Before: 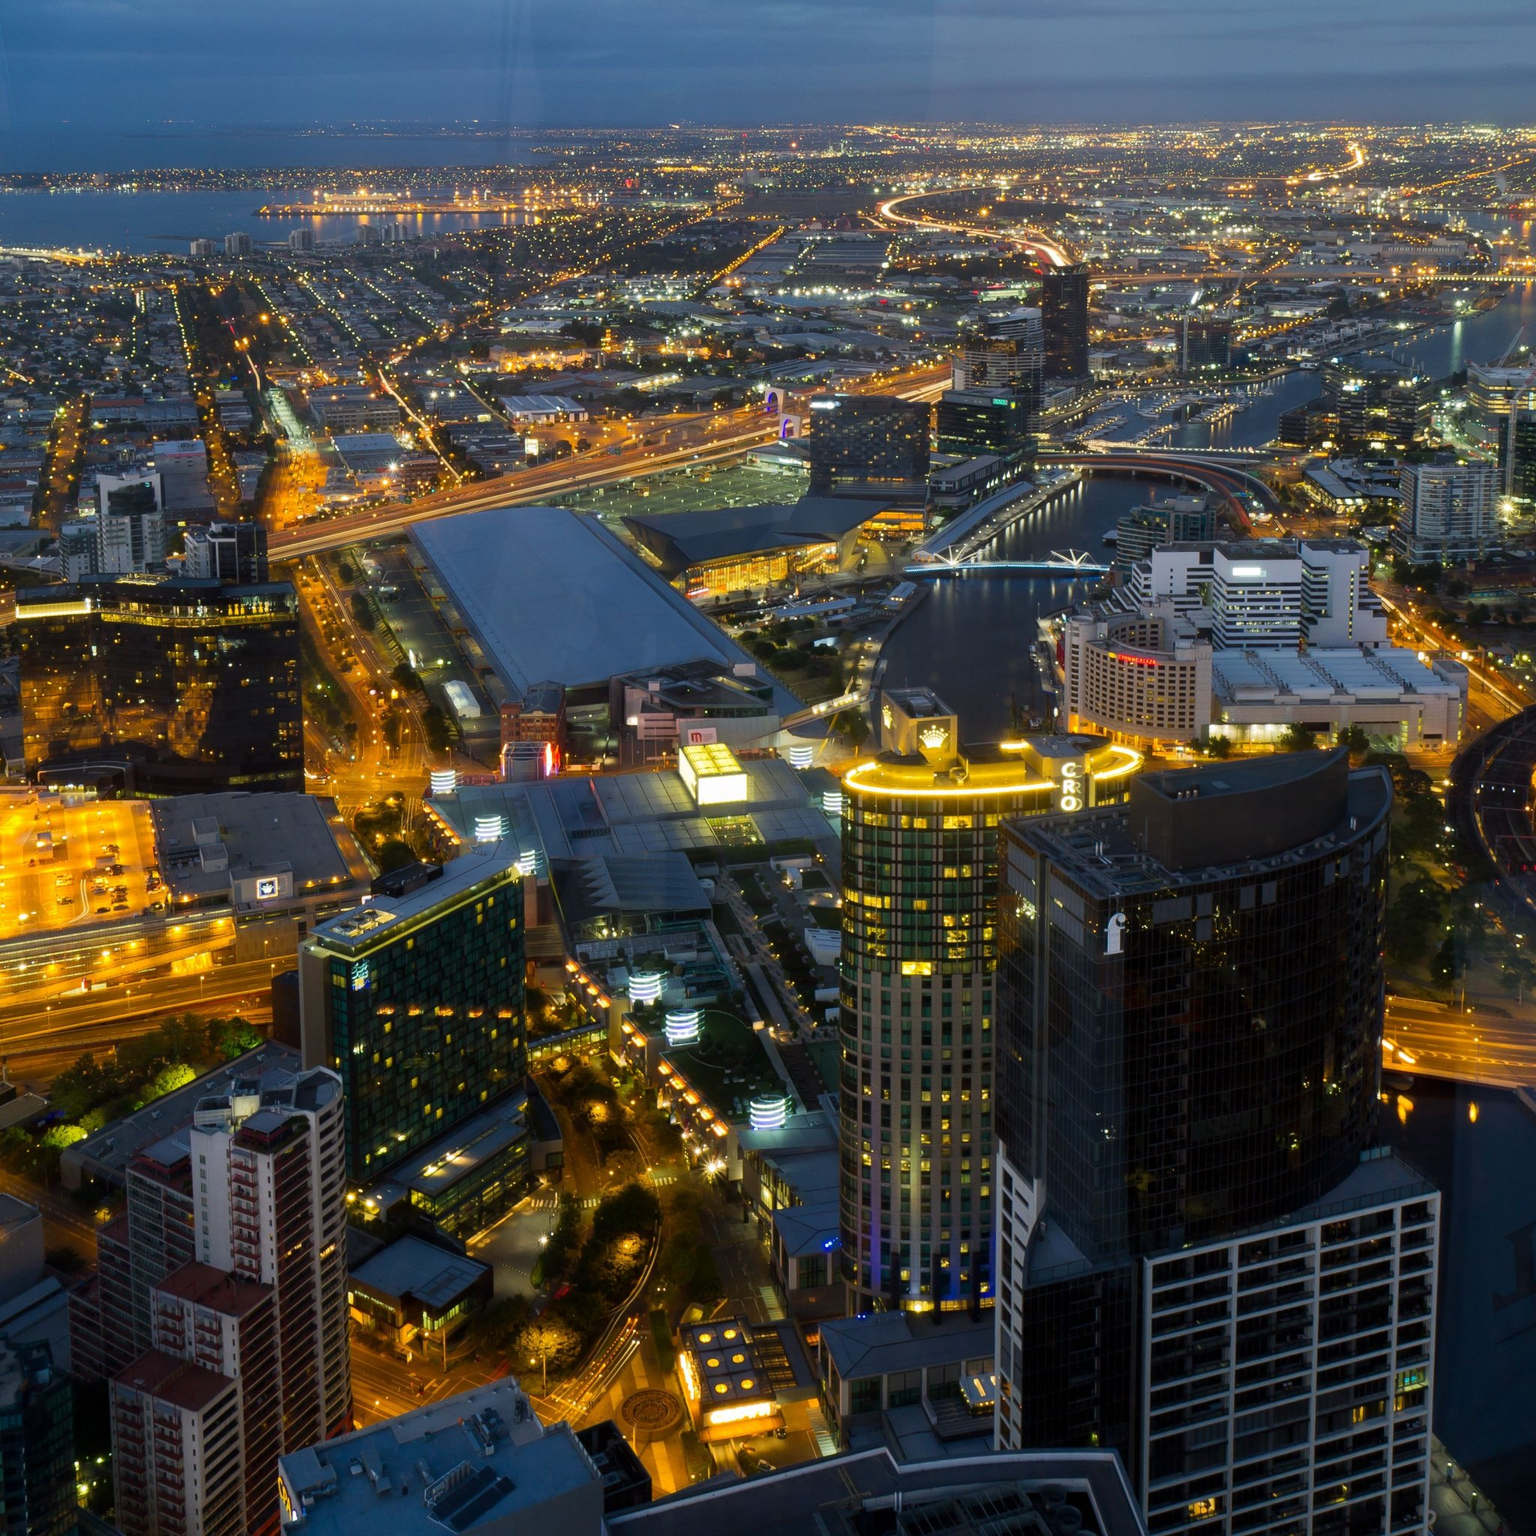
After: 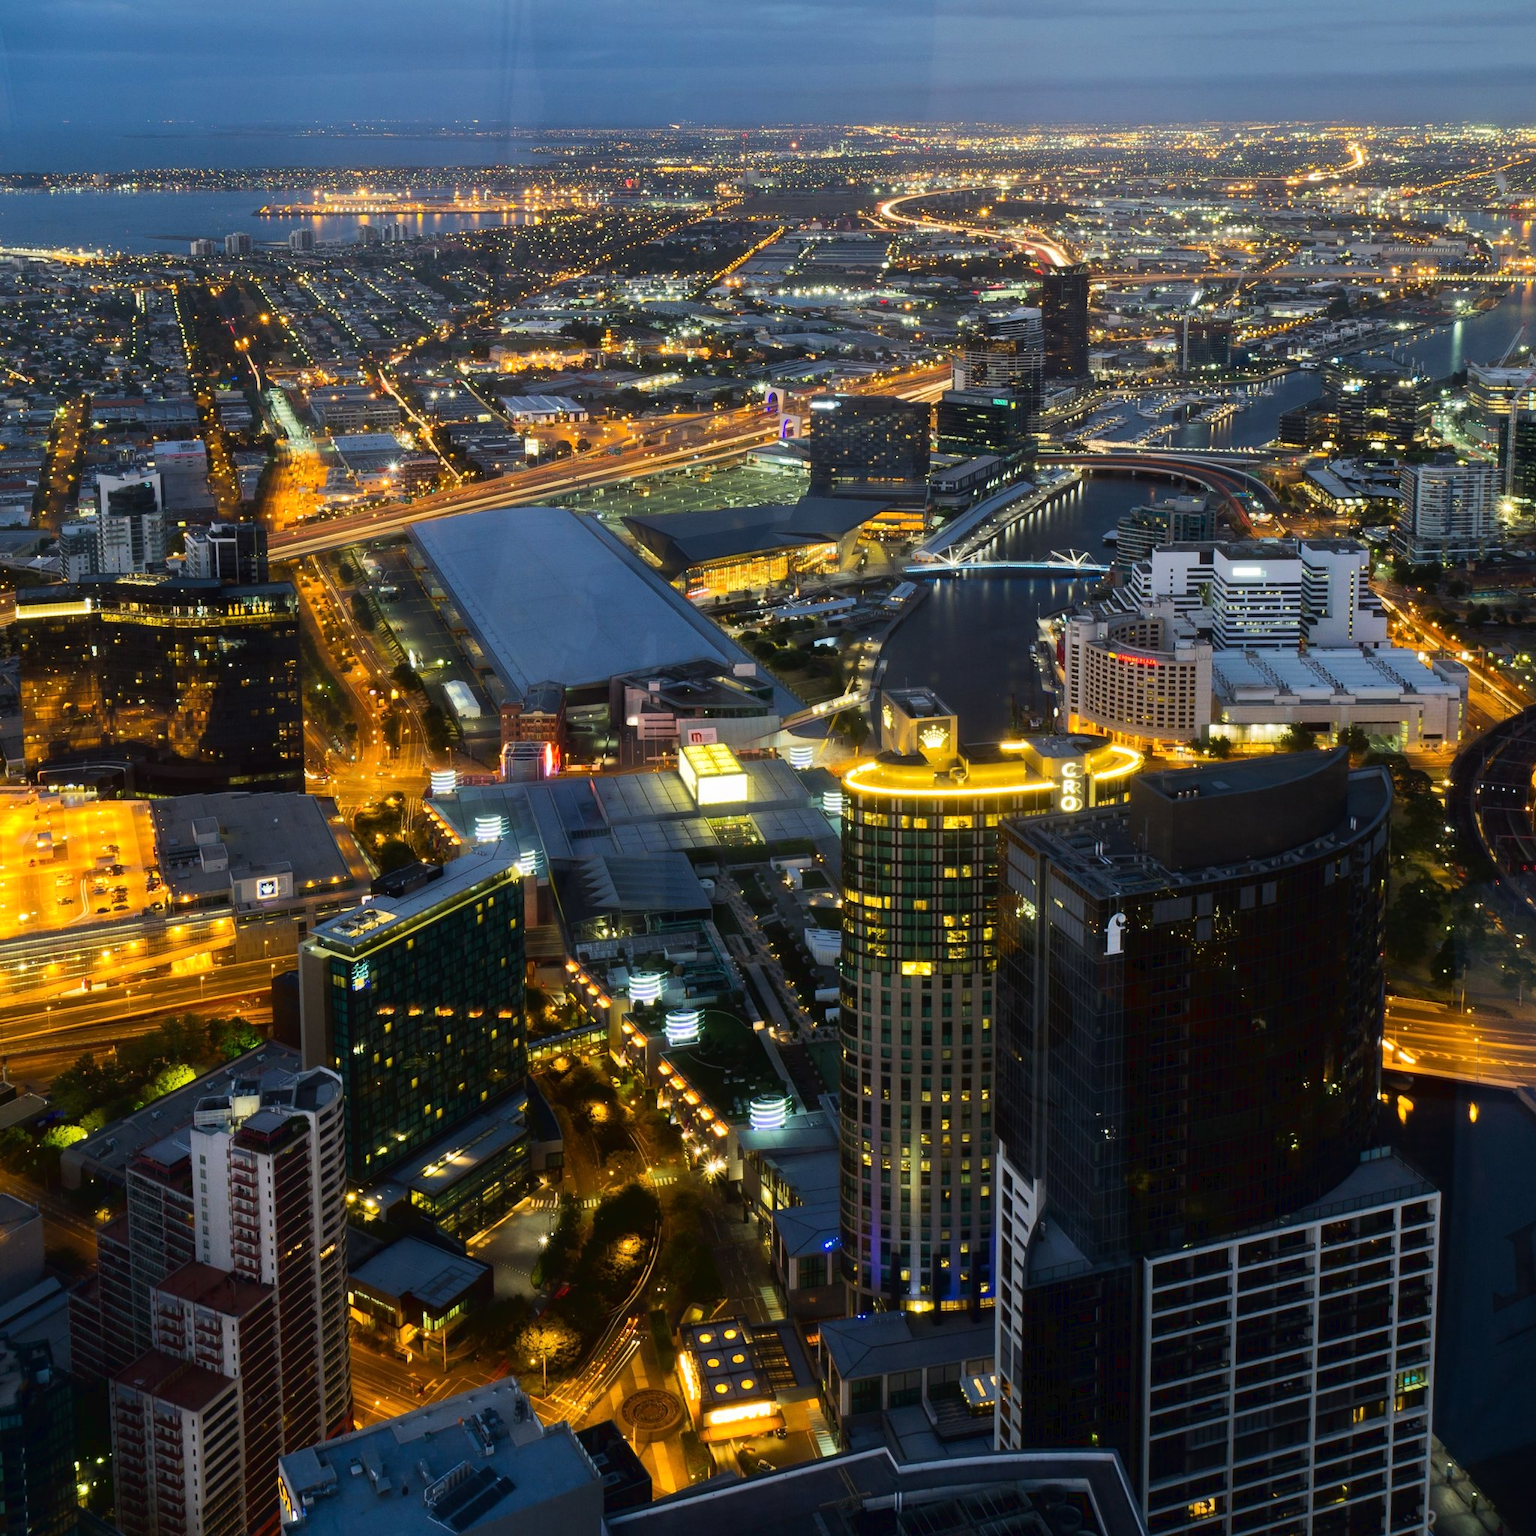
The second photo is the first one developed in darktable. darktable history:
tone curve: curves: ch0 [(0, 0.024) (0.049, 0.038) (0.176, 0.162) (0.33, 0.331) (0.432, 0.475) (0.601, 0.665) (0.843, 0.876) (1, 1)]; ch1 [(0, 0) (0.339, 0.358) (0.445, 0.439) (0.476, 0.47) (0.504, 0.504) (0.53, 0.511) (0.557, 0.558) (0.627, 0.635) (0.728, 0.746) (1, 1)]; ch2 [(0, 0) (0.327, 0.324) (0.417, 0.44) (0.46, 0.453) (0.502, 0.504) (0.526, 0.52) (0.54, 0.564) (0.606, 0.626) (0.76, 0.75) (1, 1)]
